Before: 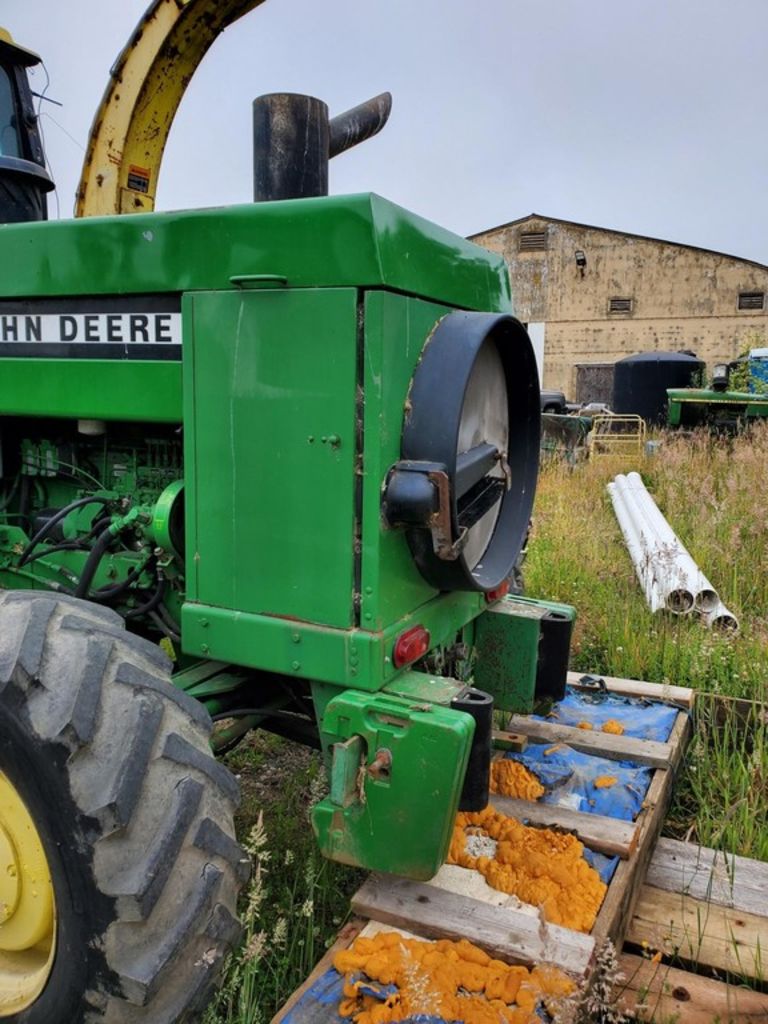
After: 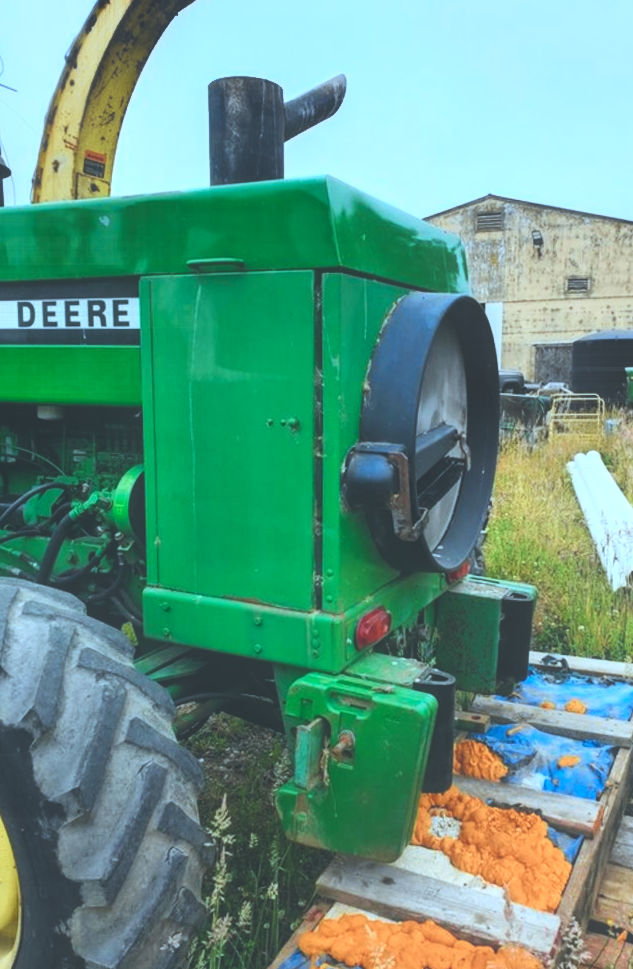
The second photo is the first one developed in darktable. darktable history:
crop and rotate: angle 0.712°, left 4.52%, top 1.055%, right 11.652%, bottom 2.674%
tone curve: curves: ch0 [(0, 0) (0.187, 0.12) (0.384, 0.363) (0.577, 0.681) (0.735, 0.881) (0.864, 0.959) (1, 0.987)]; ch1 [(0, 0) (0.402, 0.36) (0.476, 0.466) (0.501, 0.501) (0.518, 0.514) (0.564, 0.614) (0.614, 0.664) (0.741, 0.829) (1, 1)]; ch2 [(0, 0) (0.429, 0.387) (0.483, 0.481) (0.503, 0.501) (0.522, 0.531) (0.564, 0.605) (0.615, 0.697) (0.702, 0.774) (1, 0.895)], color space Lab, independent channels, preserve colors none
local contrast: on, module defaults
color correction: highlights a* -10.5, highlights b* -19.74
sharpen: radius 2.935, amount 0.871, threshold 47.223
exposure: black level correction -0.041, exposure 0.06 EV, compensate highlight preservation false
contrast equalizer: octaves 7, y [[0.6 ×6], [0.55 ×6], [0 ×6], [0 ×6], [0 ×6]], mix -0.996
